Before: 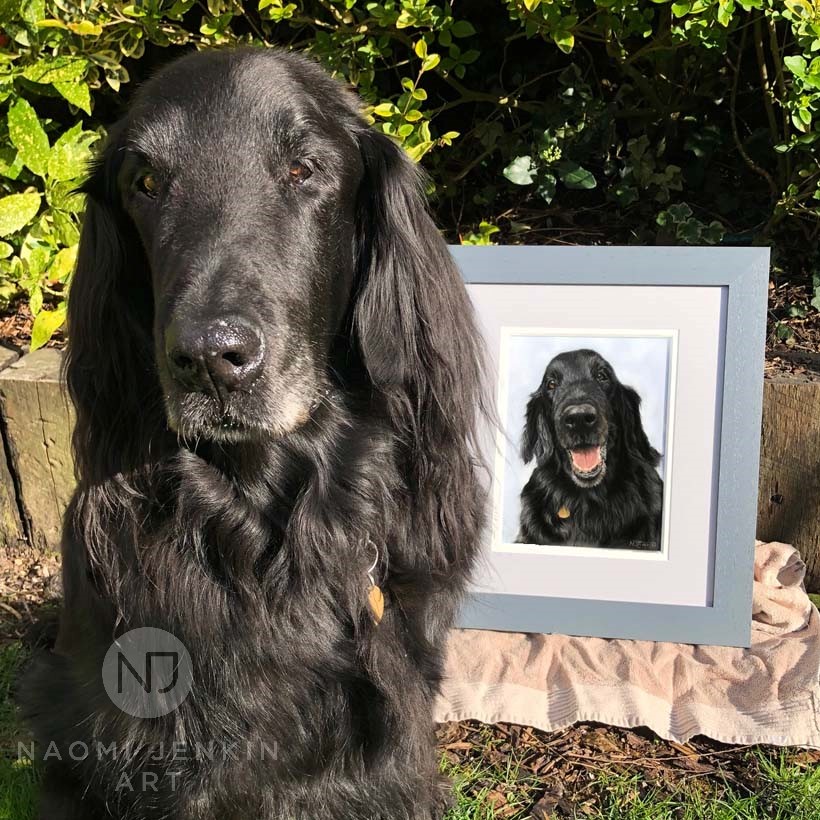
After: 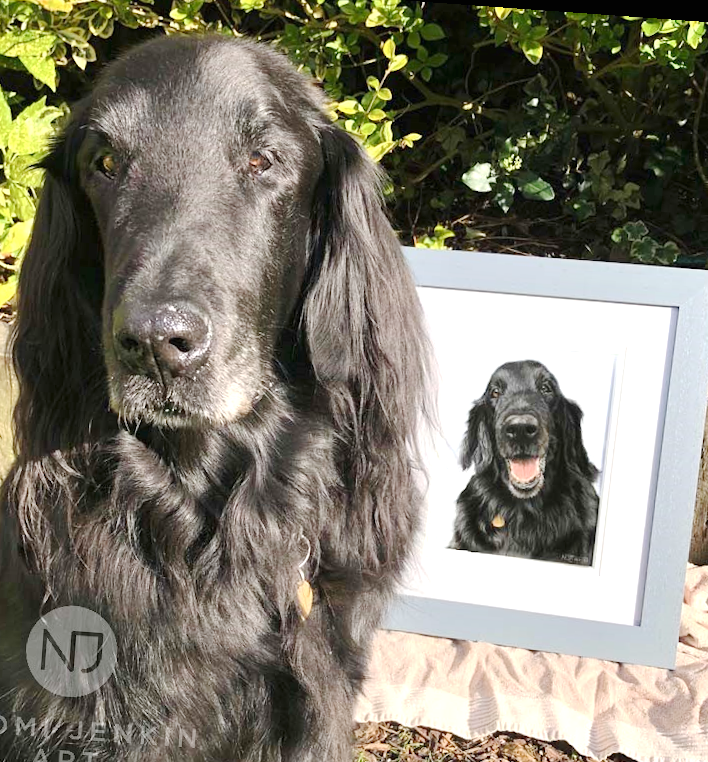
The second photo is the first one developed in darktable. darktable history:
base curve: curves: ch0 [(0, 0) (0.158, 0.273) (0.879, 0.895) (1, 1)], preserve colors none
exposure: black level correction 0, exposure 0.5 EV, compensate exposure bias true, compensate highlight preservation false
crop: left 9.929%, top 3.475%, right 9.188%, bottom 9.529%
rotate and perspective: rotation 4.1°, automatic cropping off
